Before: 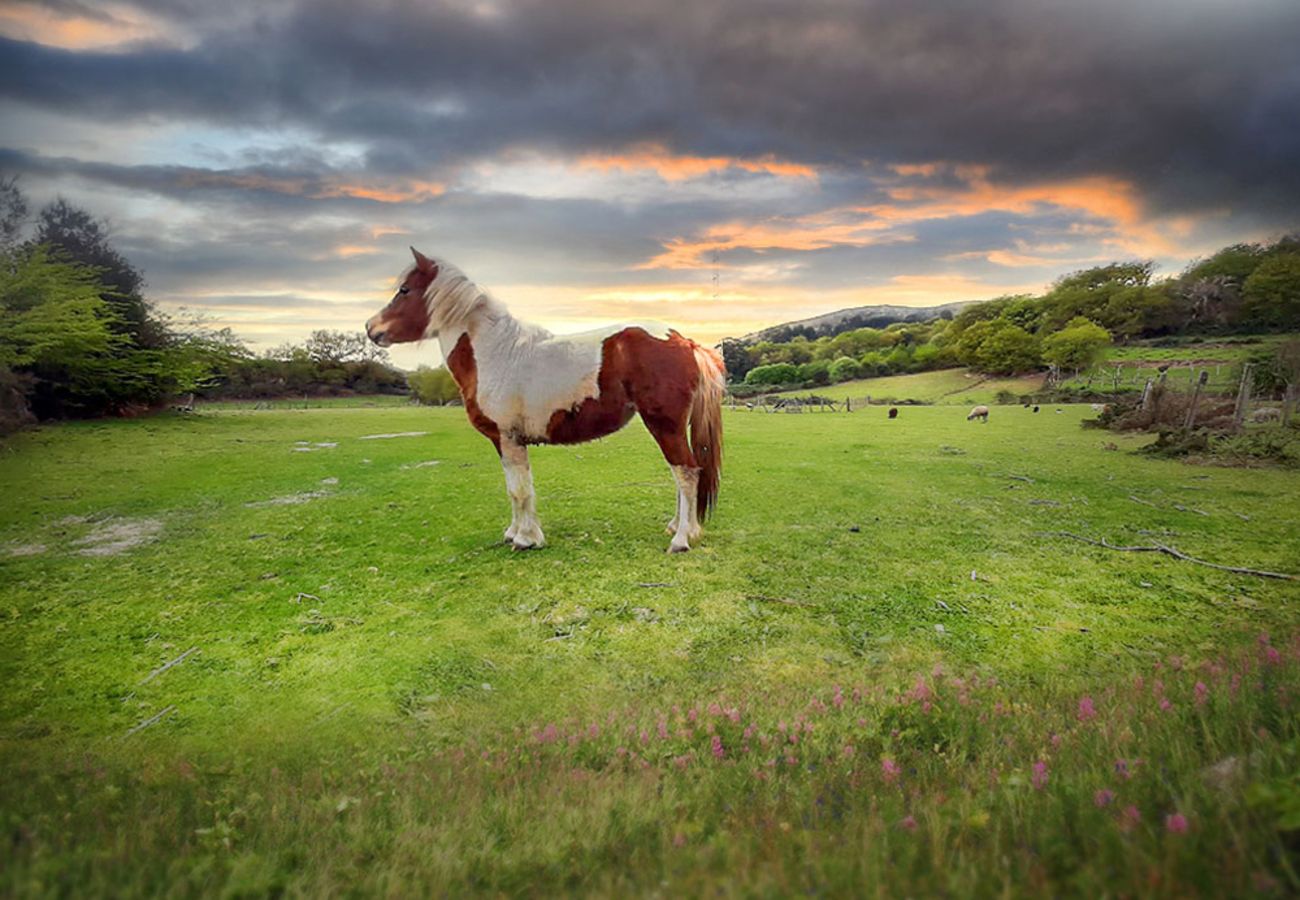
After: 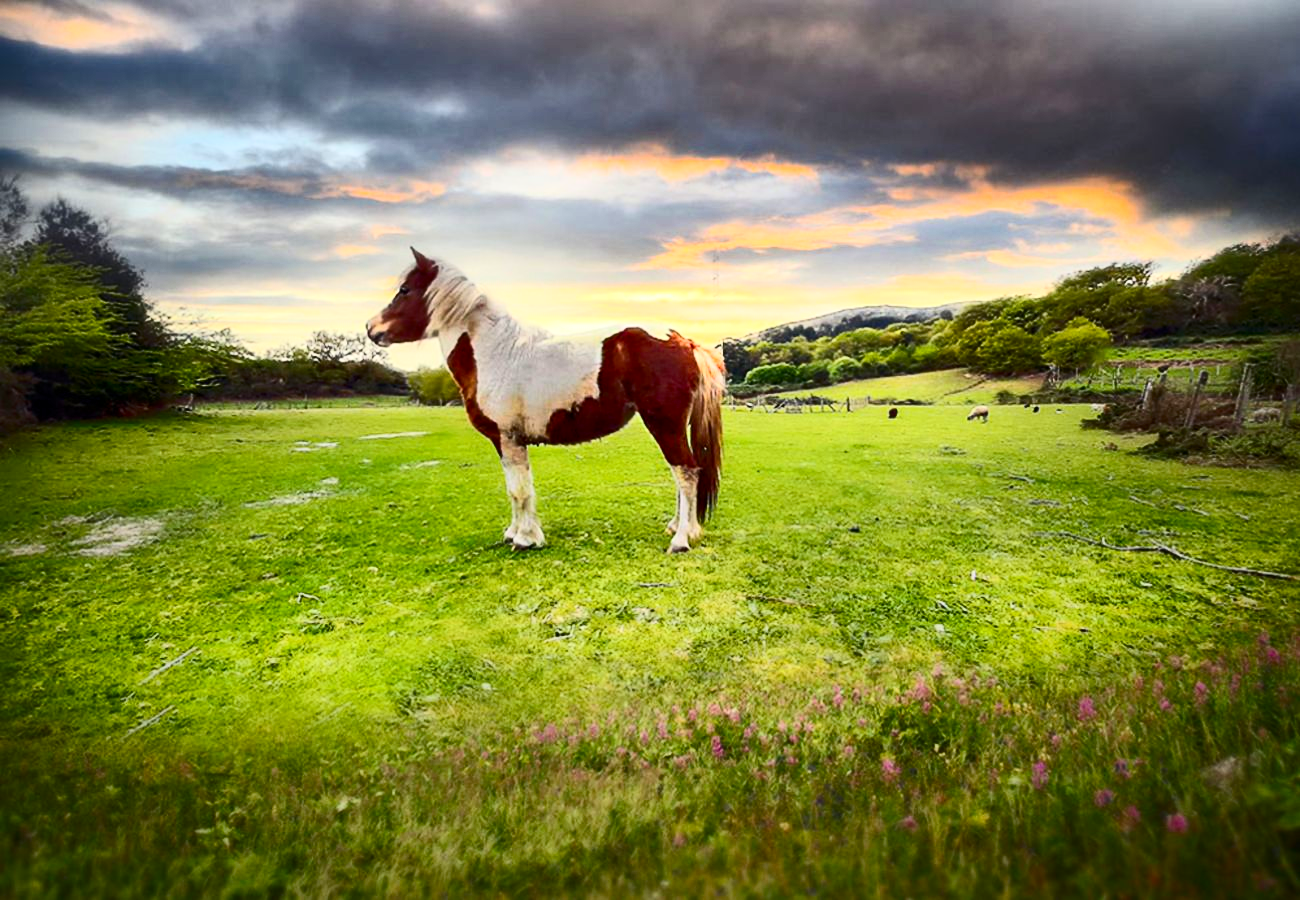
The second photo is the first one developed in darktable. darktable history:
color balance rgb: perceptual saturation grading › global saturation 30%, global vibrance 10%
contrast brightness saturation: contrast 0.39, brightness 0.1
